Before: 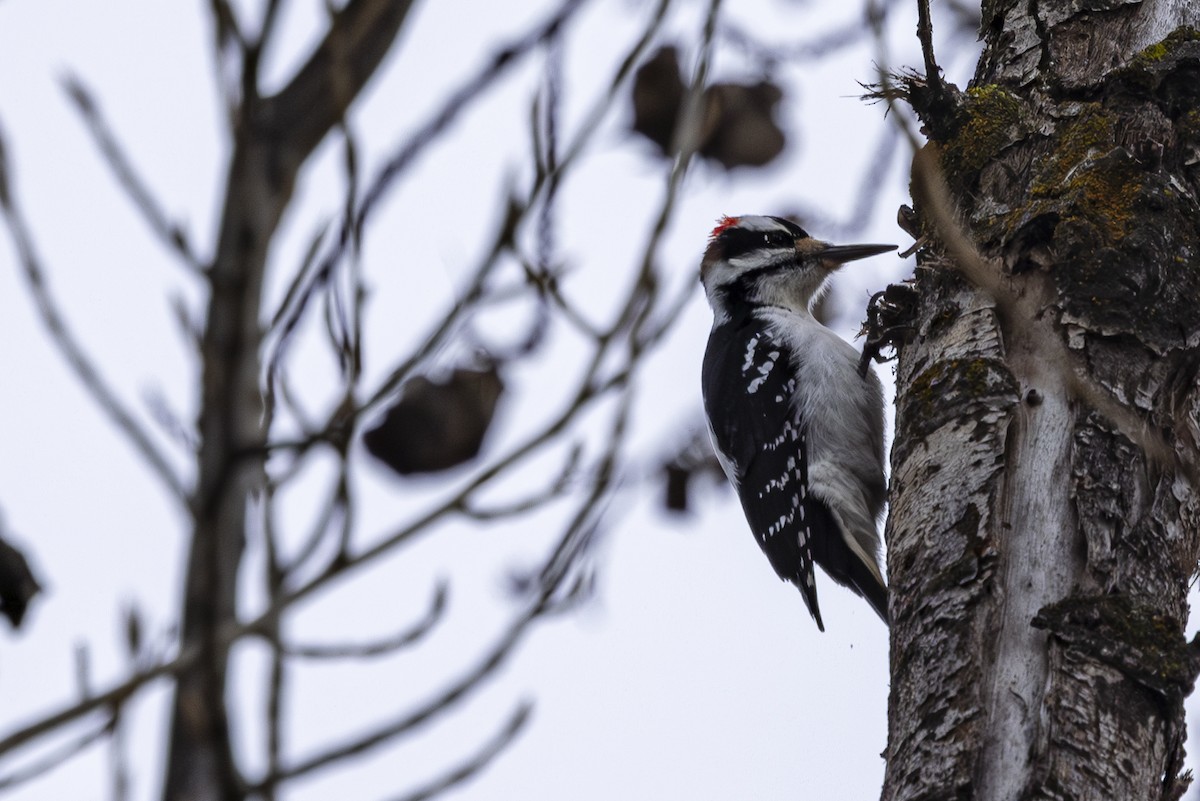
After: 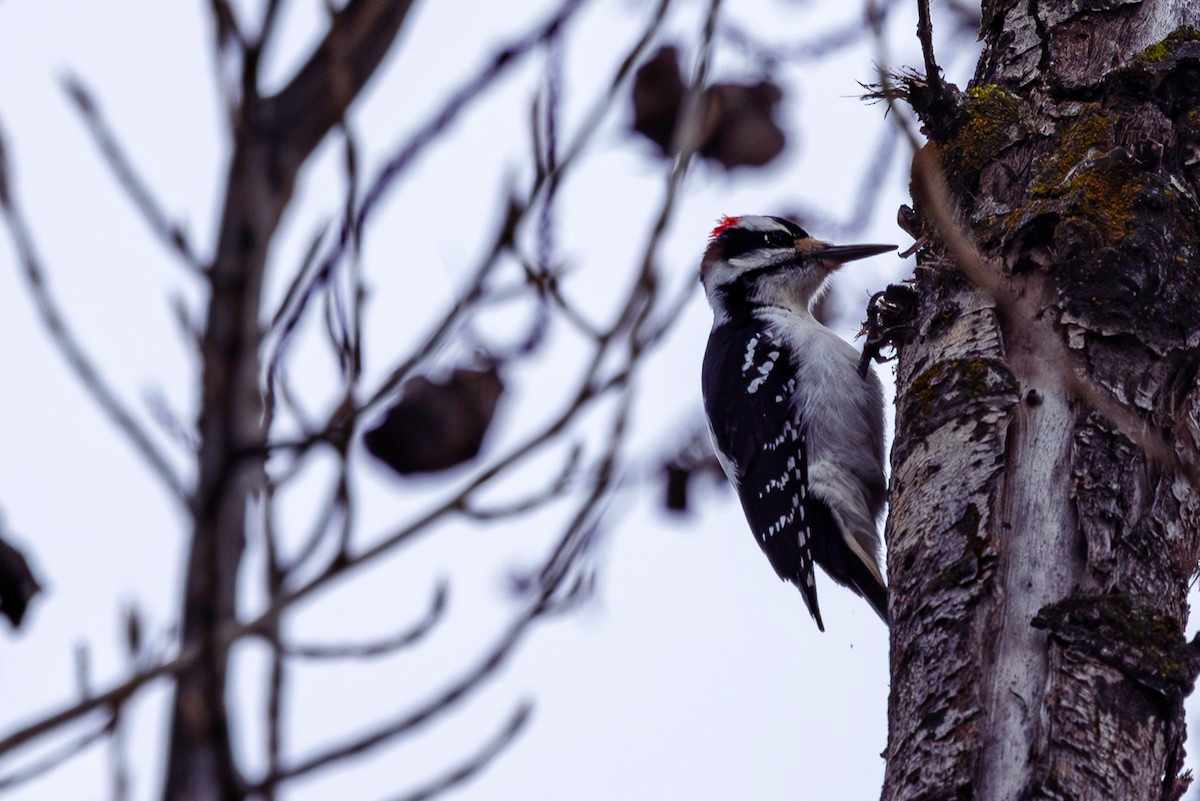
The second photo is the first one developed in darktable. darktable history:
color balance rgb: shadows lift › luminance -22.057%, shadows lift › chroma 9.08%, shadows lift › hue 282.77°, power › hue 60.59°, perceptual saturation grading › global saturation 19.312%
